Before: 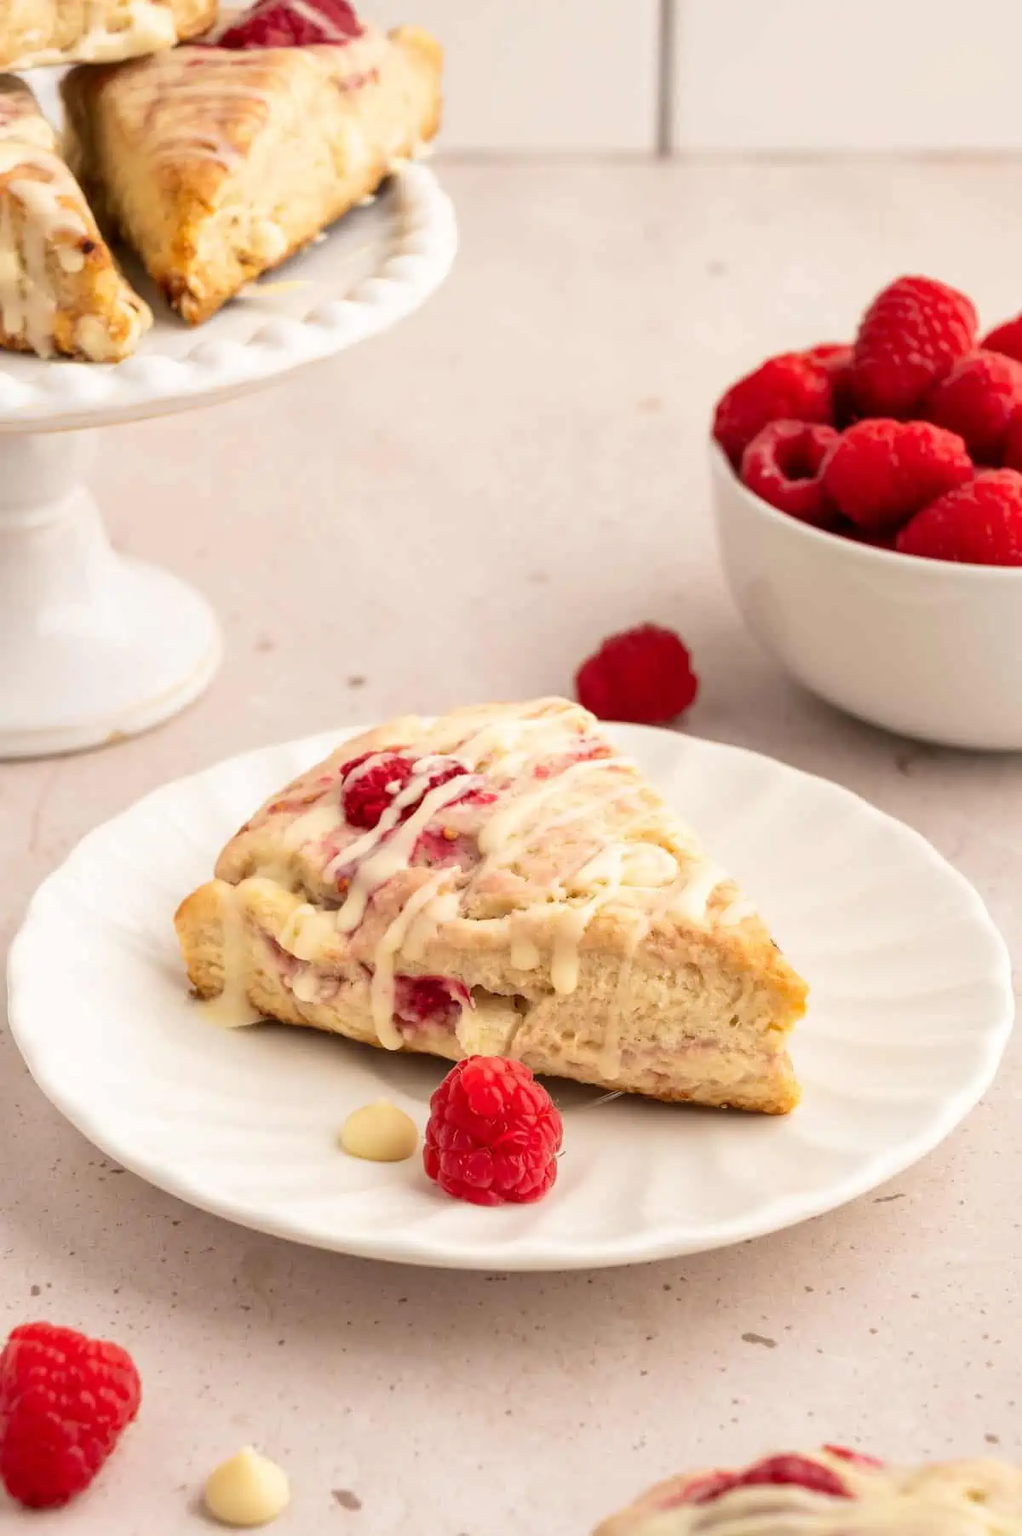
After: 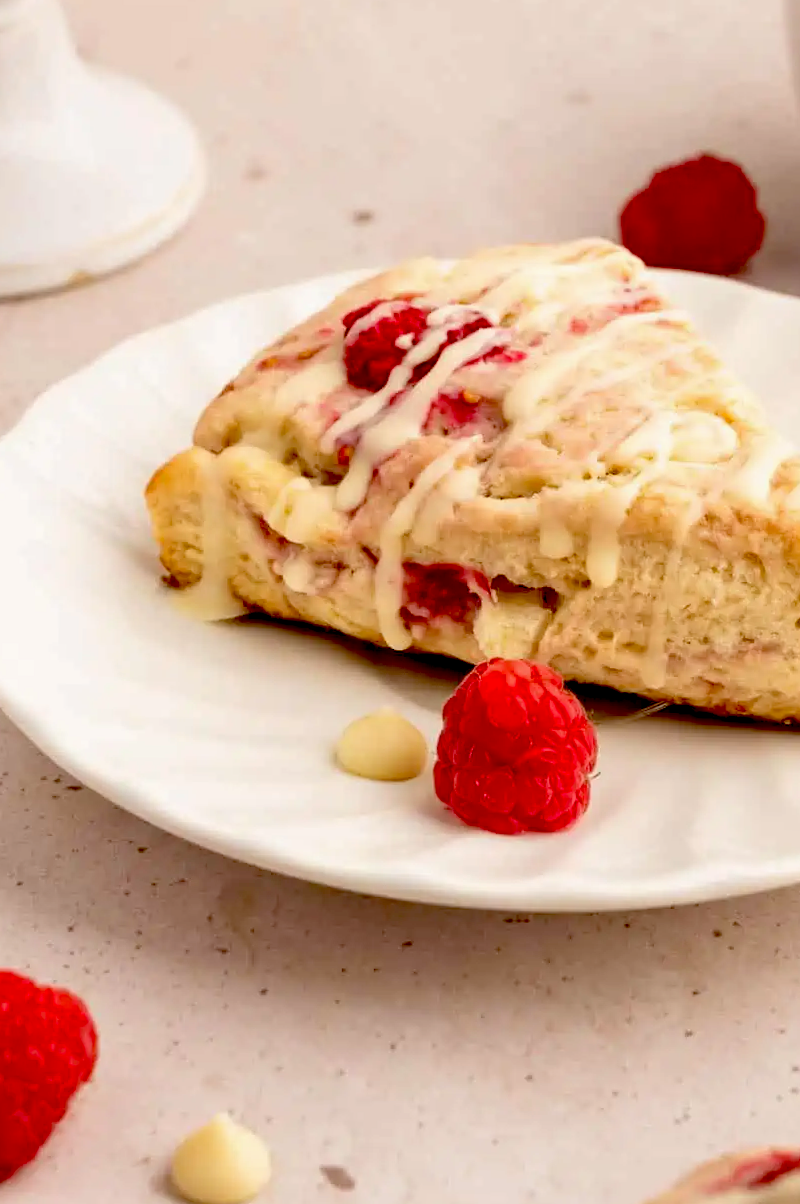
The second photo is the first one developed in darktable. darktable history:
exposure: black level correction 0.056, exposure -0.039 EV, compensate highlight preservation false
crop and rotate: angle -0.82°, left 3.85%, top 31.828%, right 27.992%
